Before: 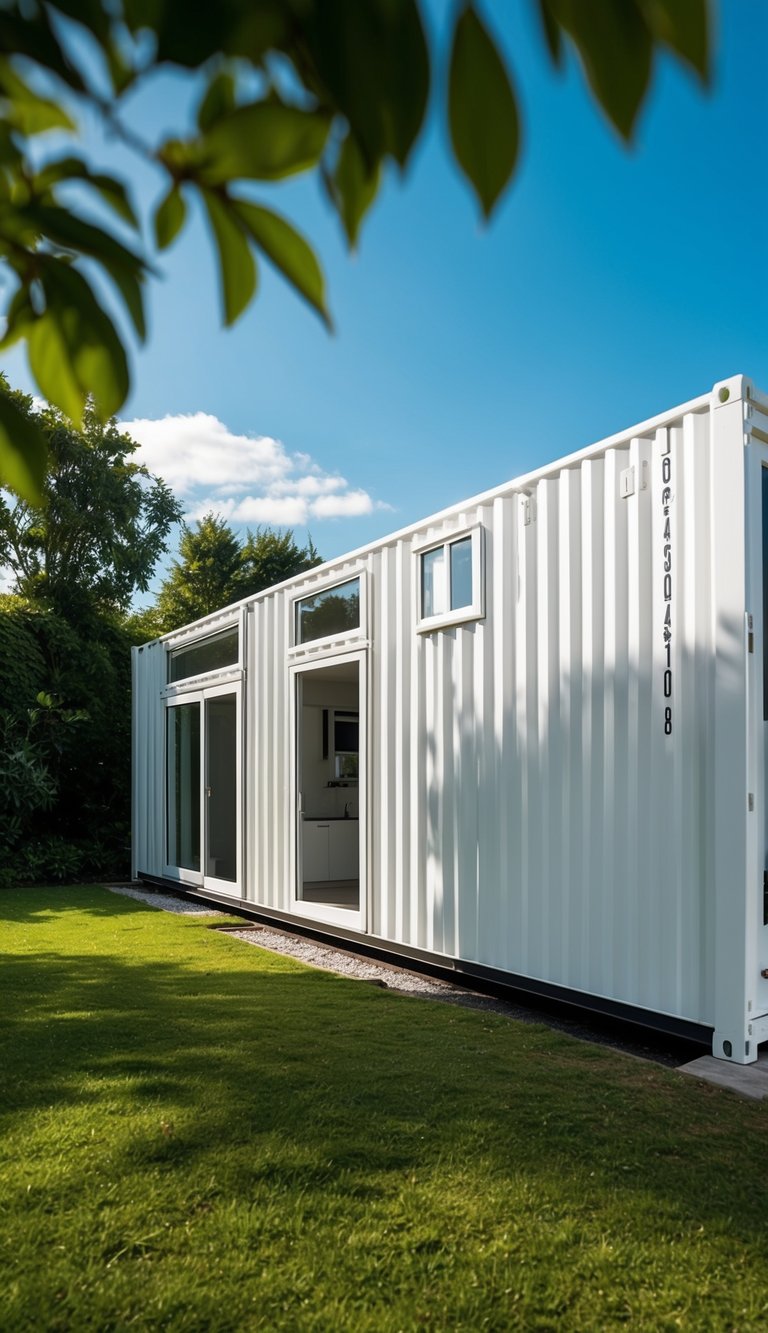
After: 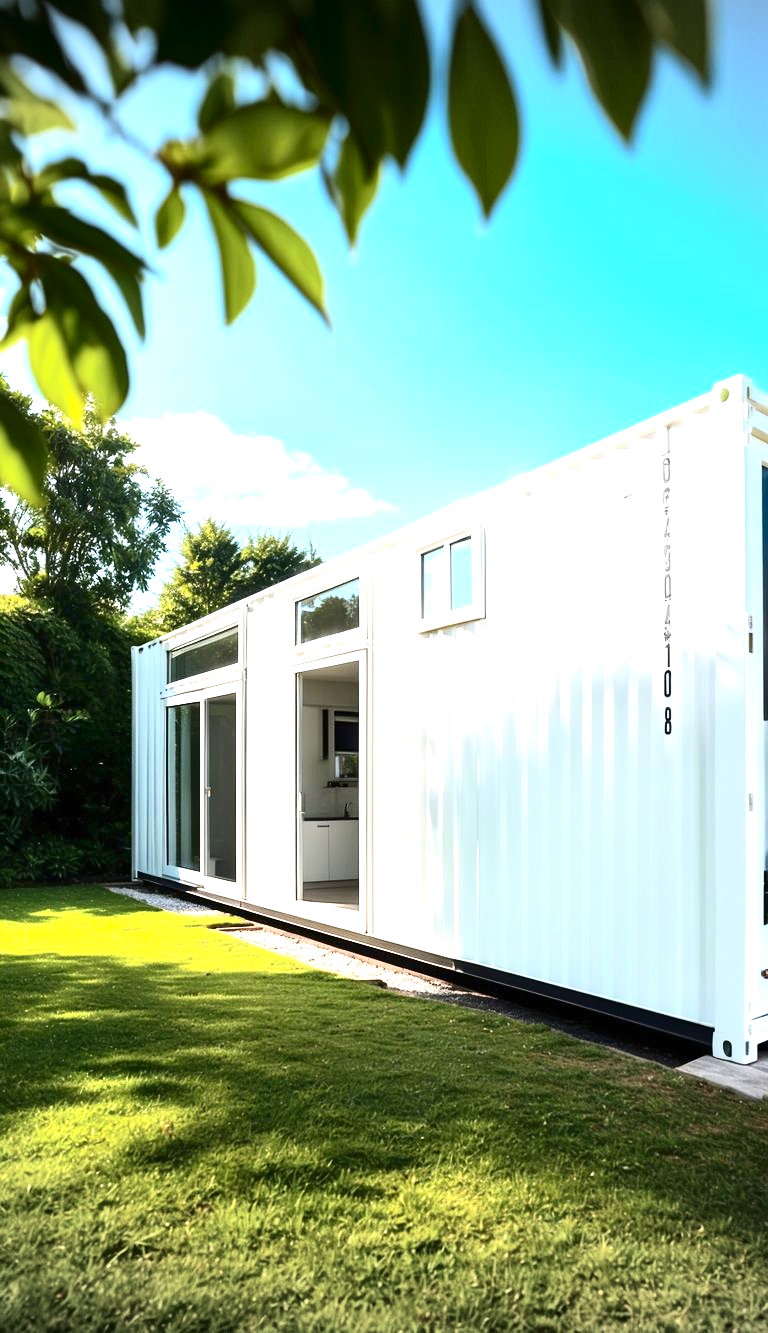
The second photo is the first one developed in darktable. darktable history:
vignetting: fall-off start 97.23%, width/height ratio 1.187
exposure: black level correction 0, exposure 1.709 EV, compensate highlight preservation false
contrast brightness saturation: contrast 0.279
